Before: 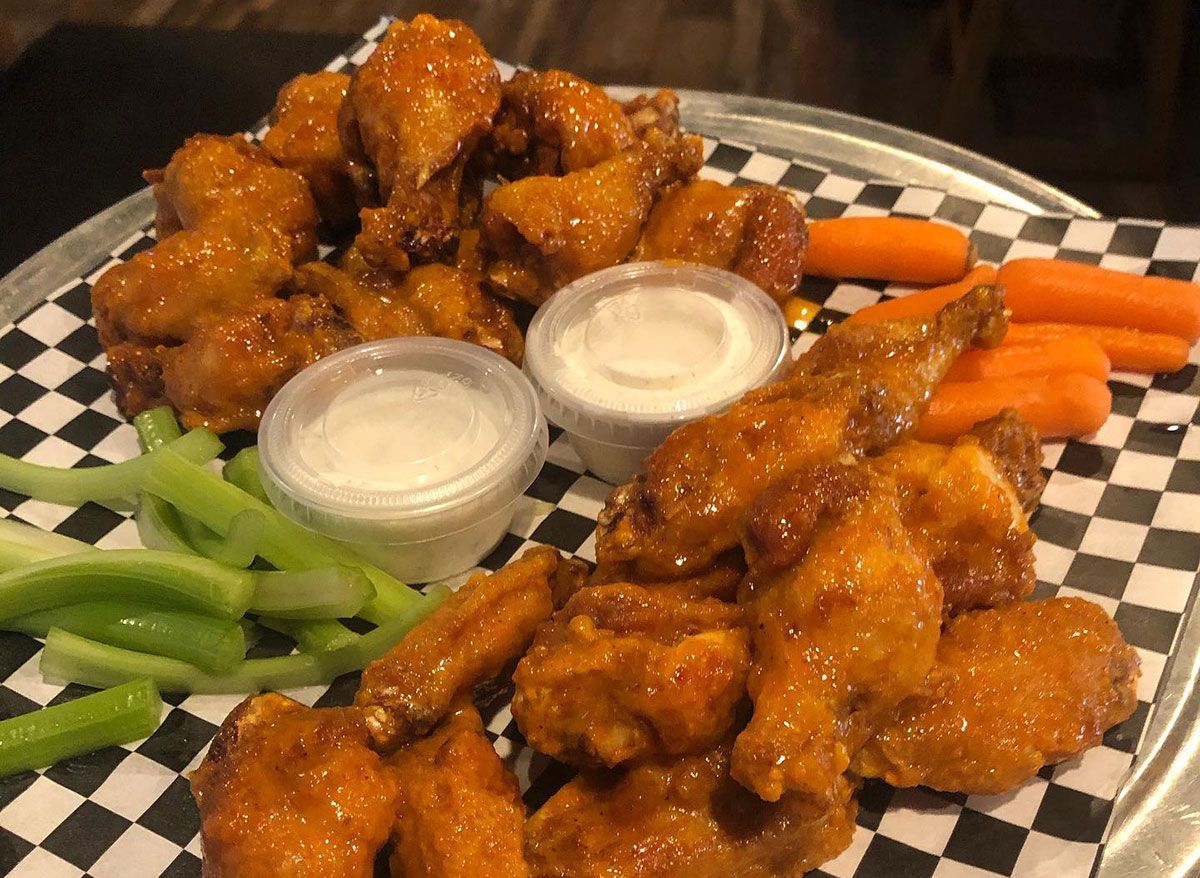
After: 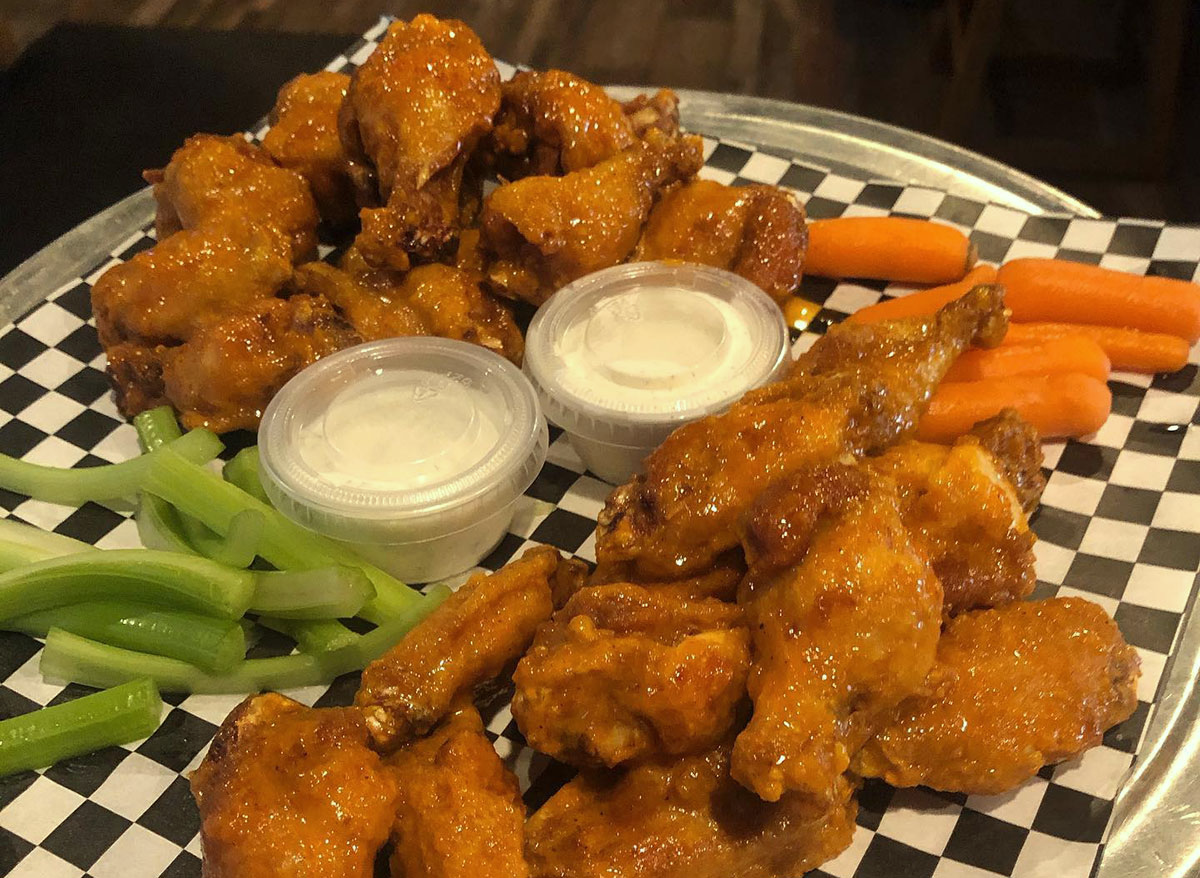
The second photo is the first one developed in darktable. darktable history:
color correction: highlights a* -4.72, highlights b* 5.06, saturation 0.937
